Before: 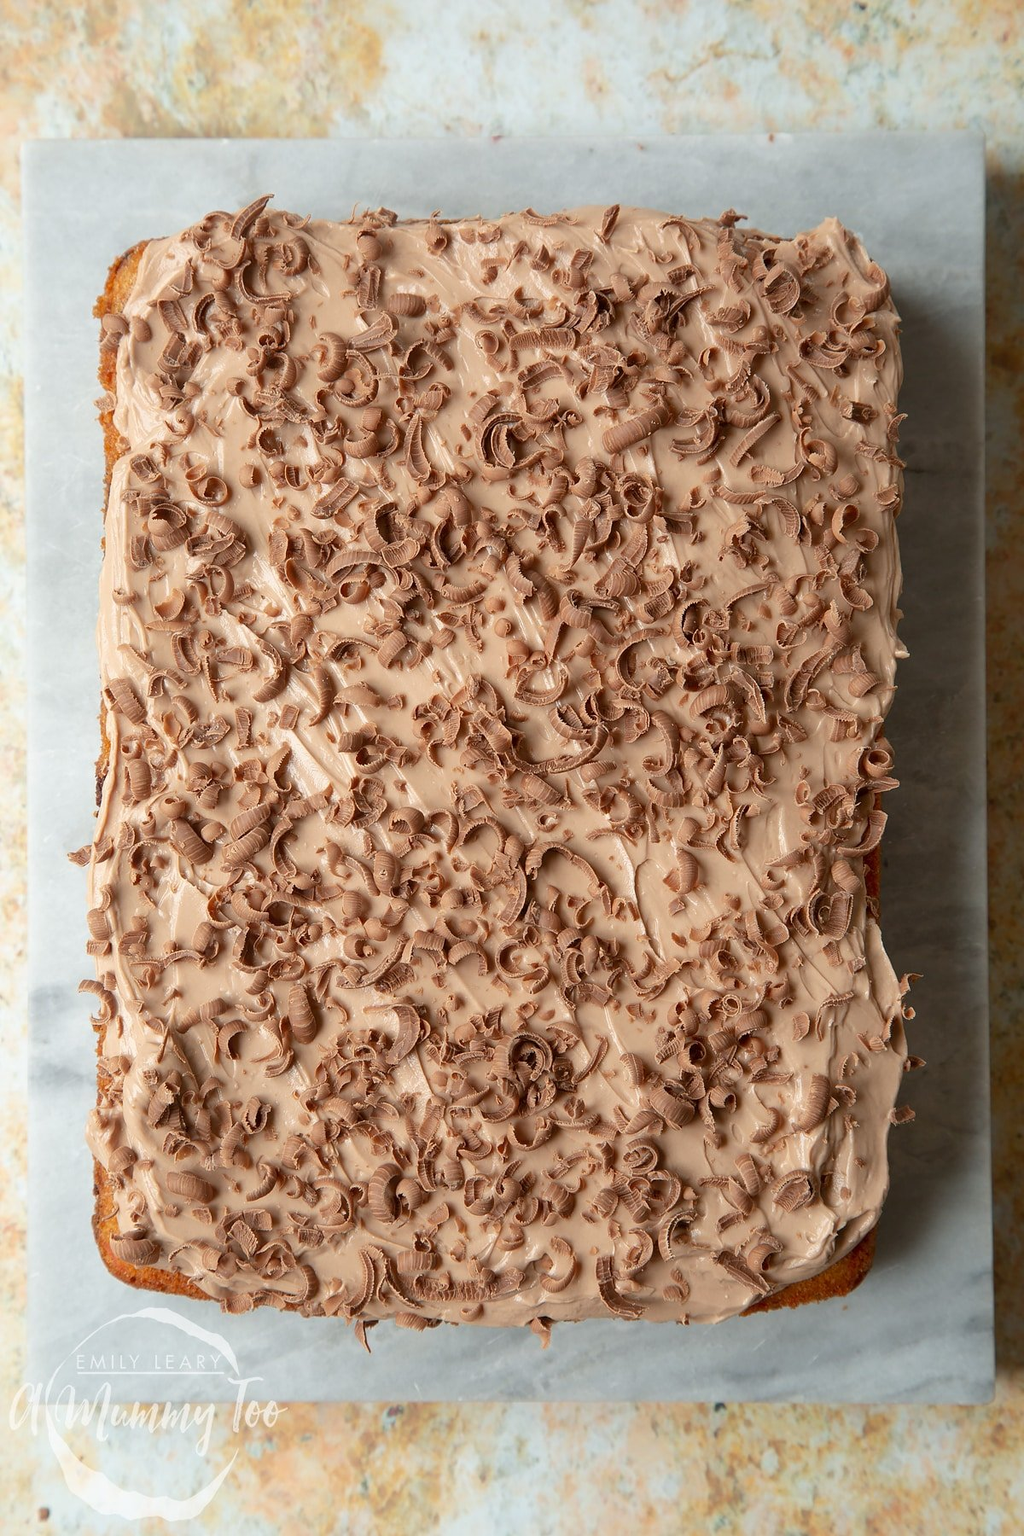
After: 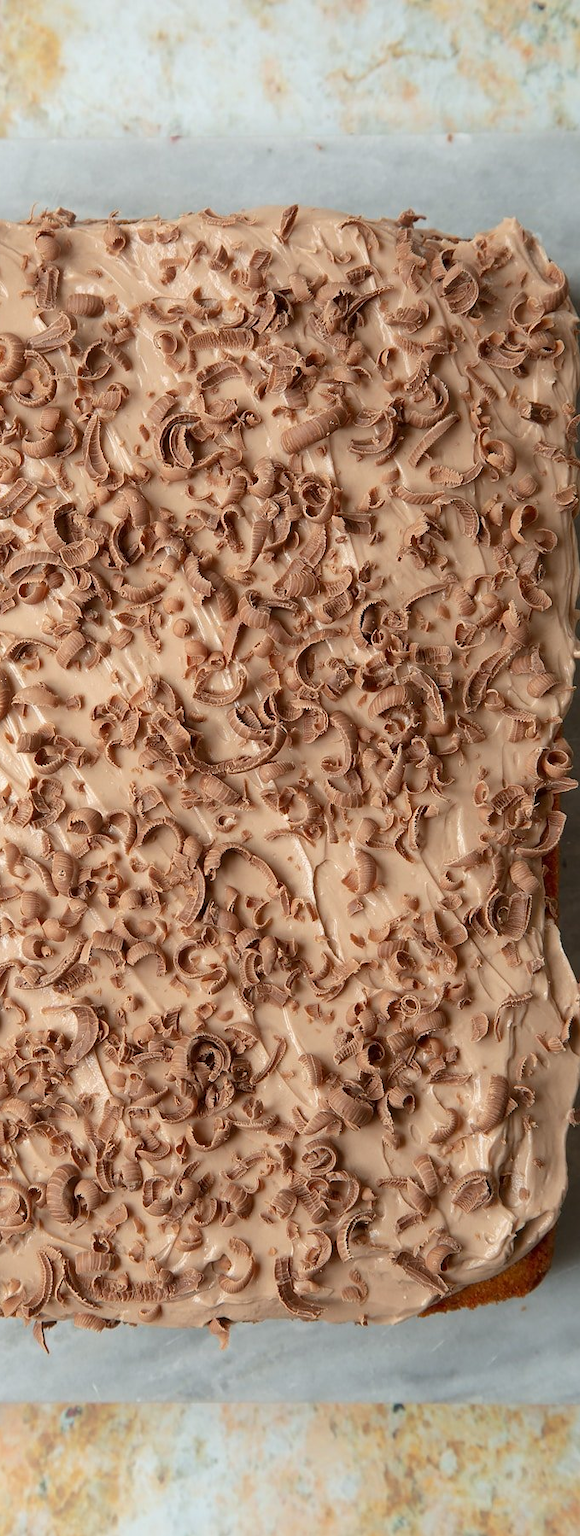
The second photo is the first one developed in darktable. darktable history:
crop: left 31.474%, top 0.005%, right 11.813%
